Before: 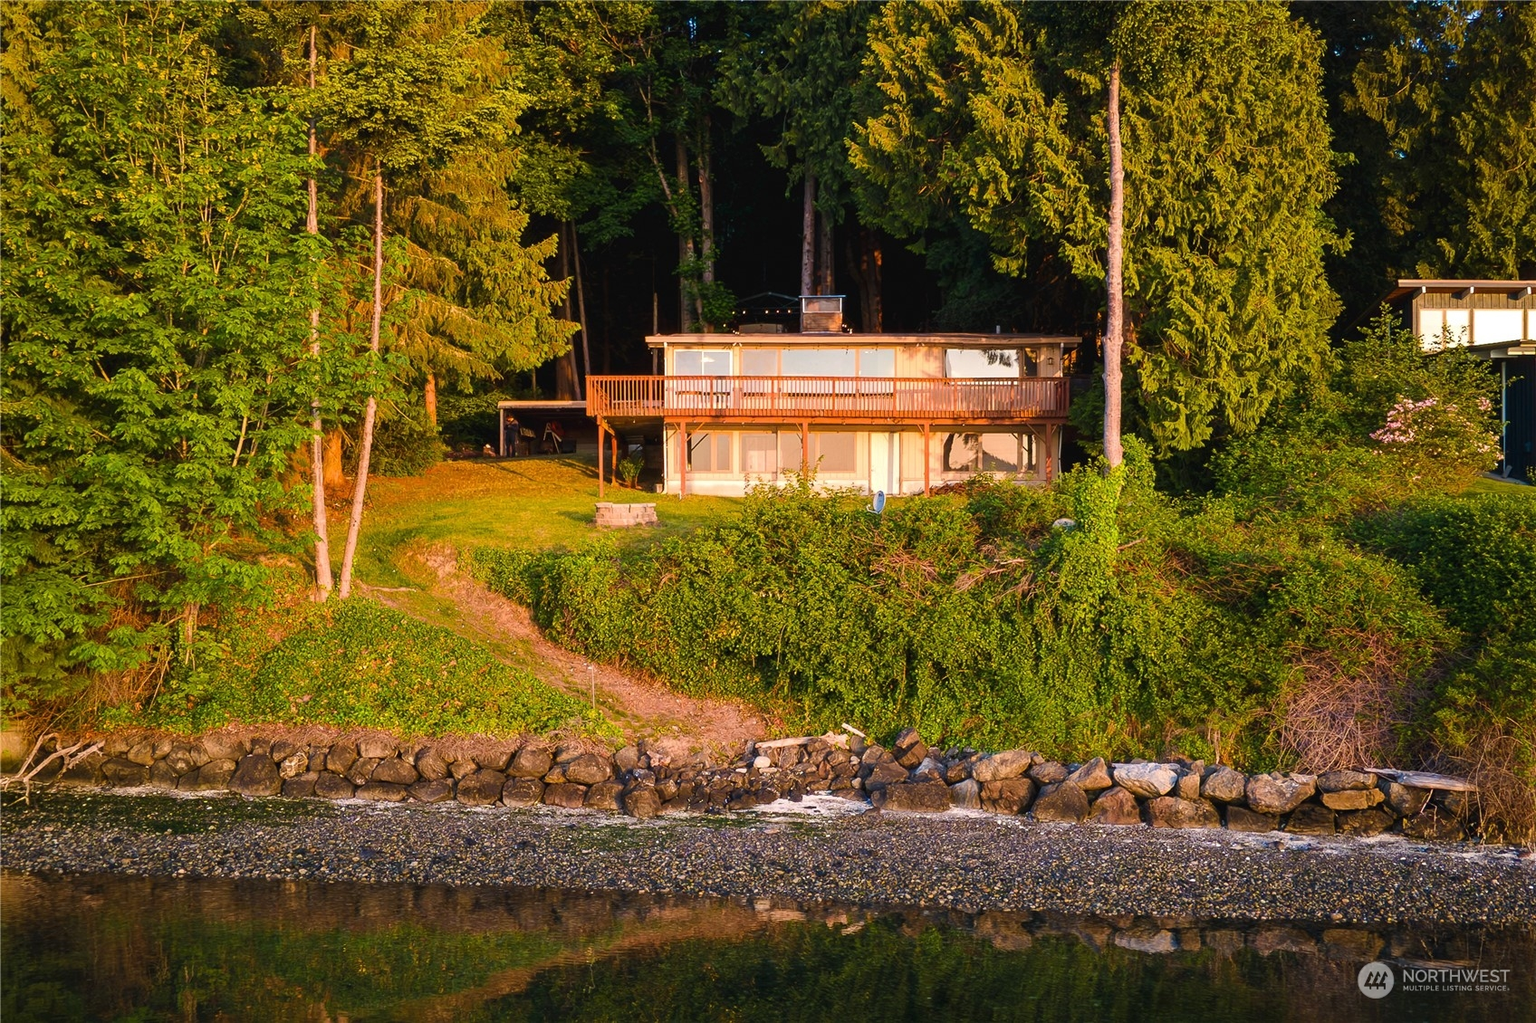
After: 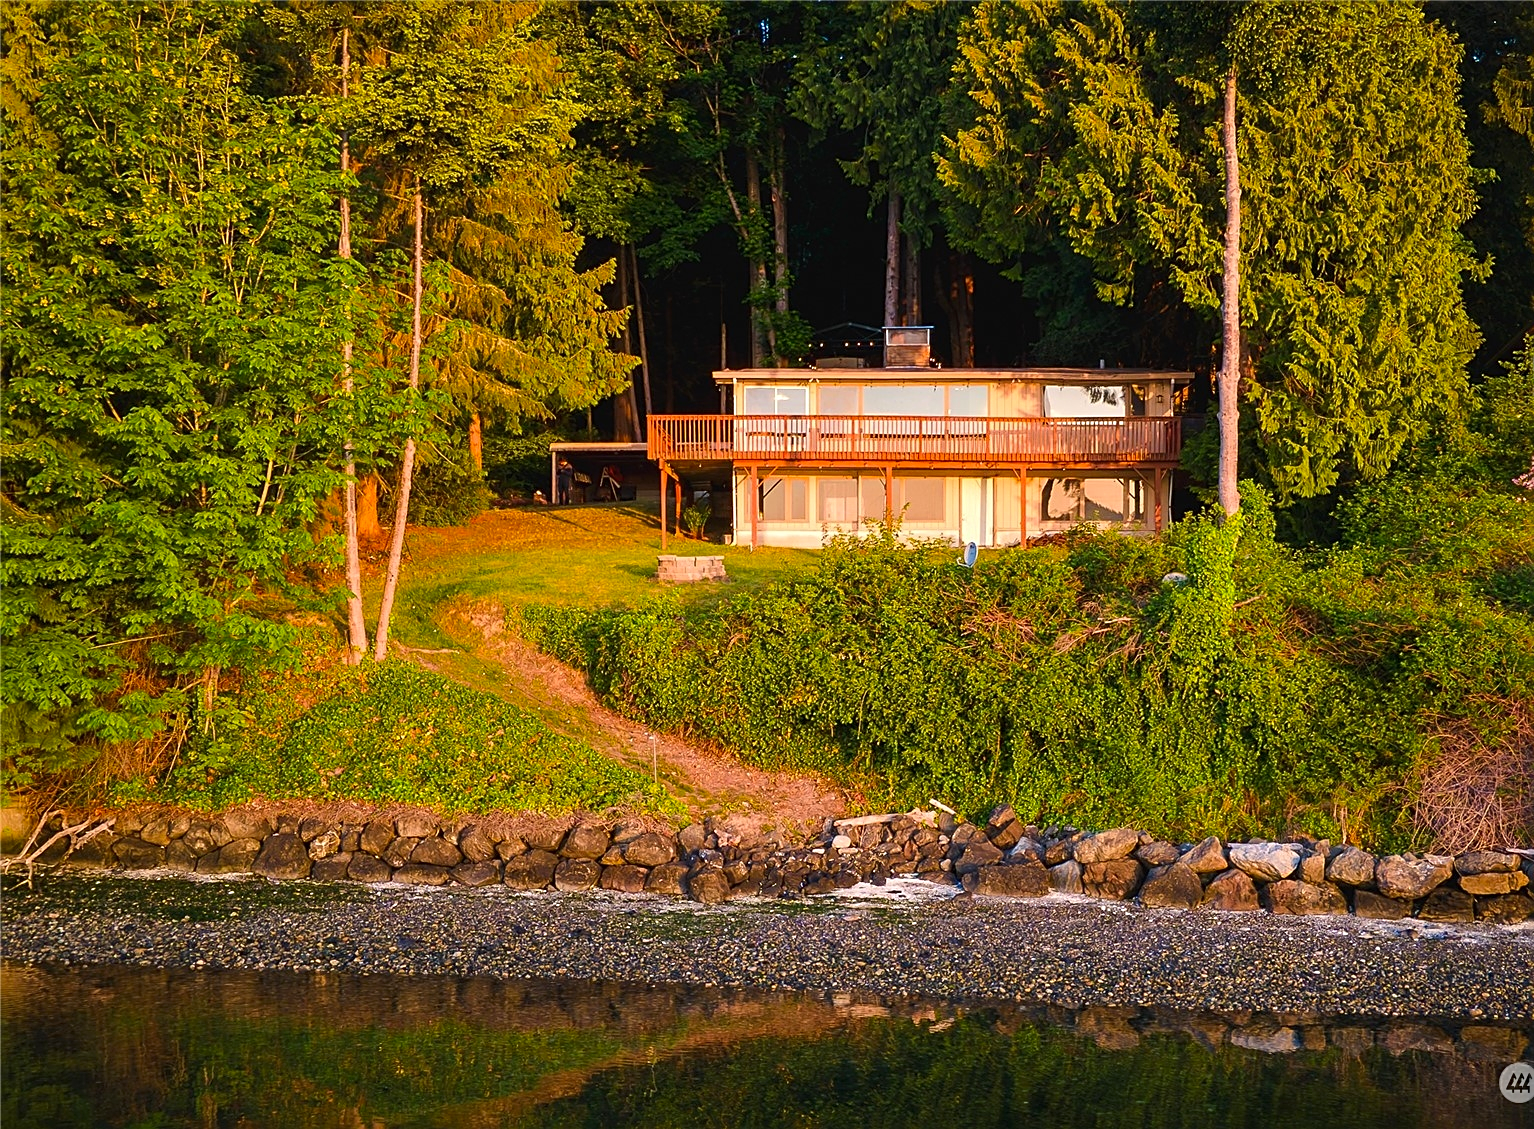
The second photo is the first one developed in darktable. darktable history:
crop: right 9.523%, bottom 0.046%
contrast brightness saturation: saturation 0.18
sharpen: on, module defaults
